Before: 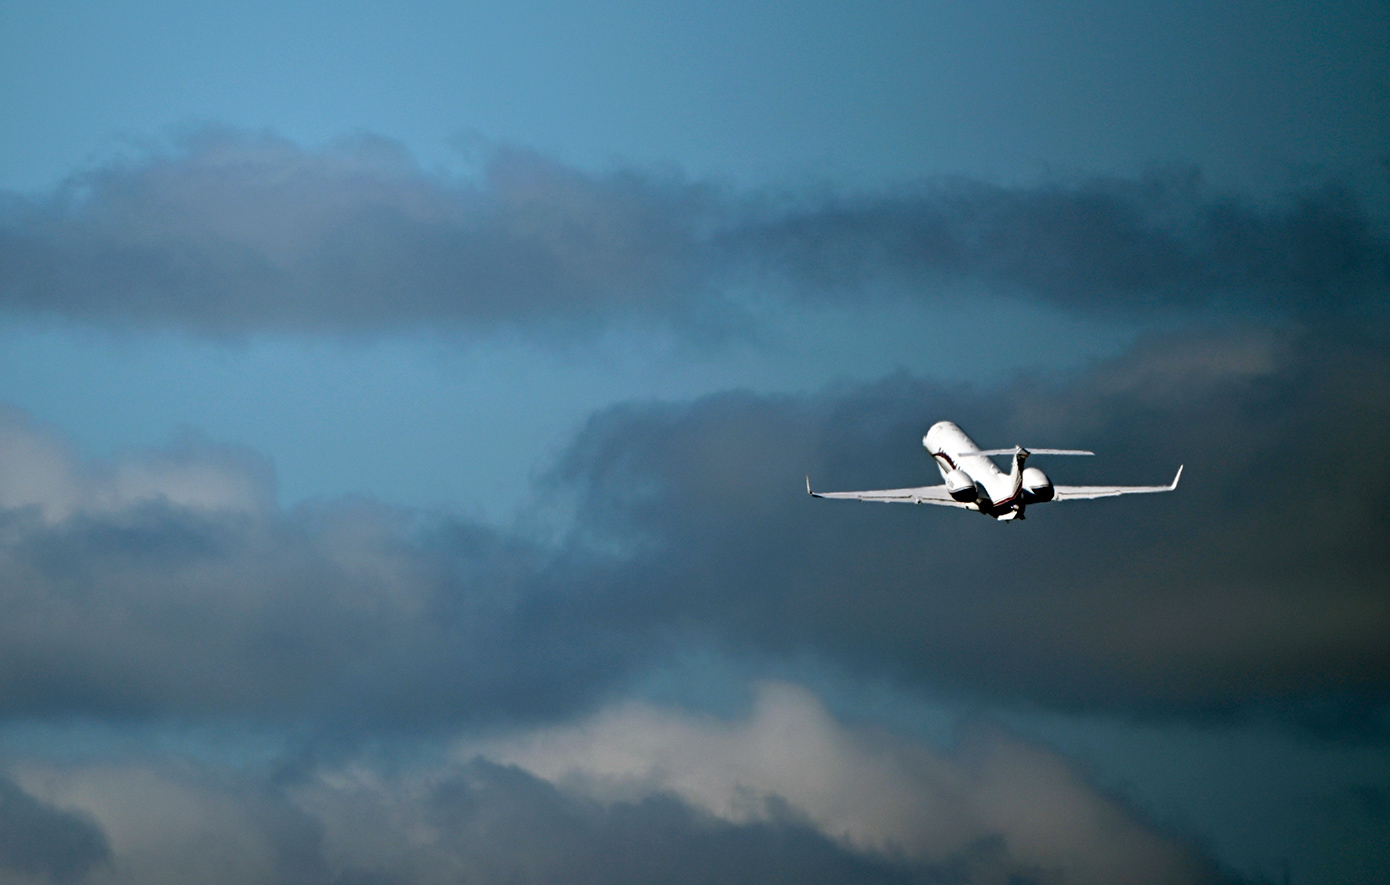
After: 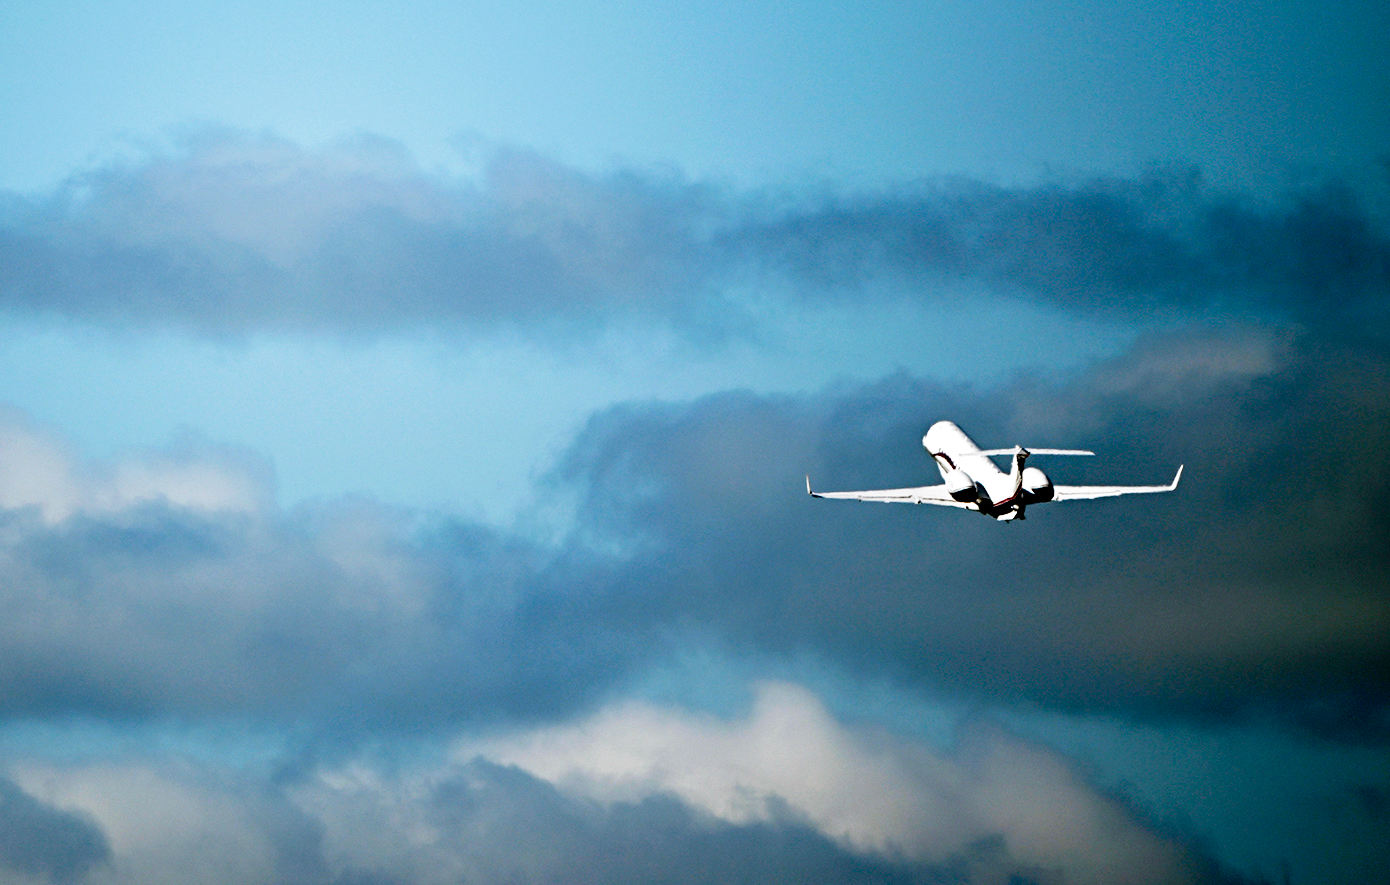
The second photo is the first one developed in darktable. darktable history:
tone equalizer: on, module defaults
filmic rgb: middle gray luminance 10%, black relative exposure -8.61 EV, white relative exposure 3.3 EV, threshold 6 EV, target black luminance 0%, hardness 5.2, latitude 44.69%, contrast 1.302, highlights saturation mix 5%, shadows ↔ highlights balance 24.64%, add noise in highlights 0, preserve chrominance no, color science v3 (2019), use custom middle-gray values true, iterations of high-quality reconstruction 0, contrast in highlights soft, enable highlight reconstruction true
